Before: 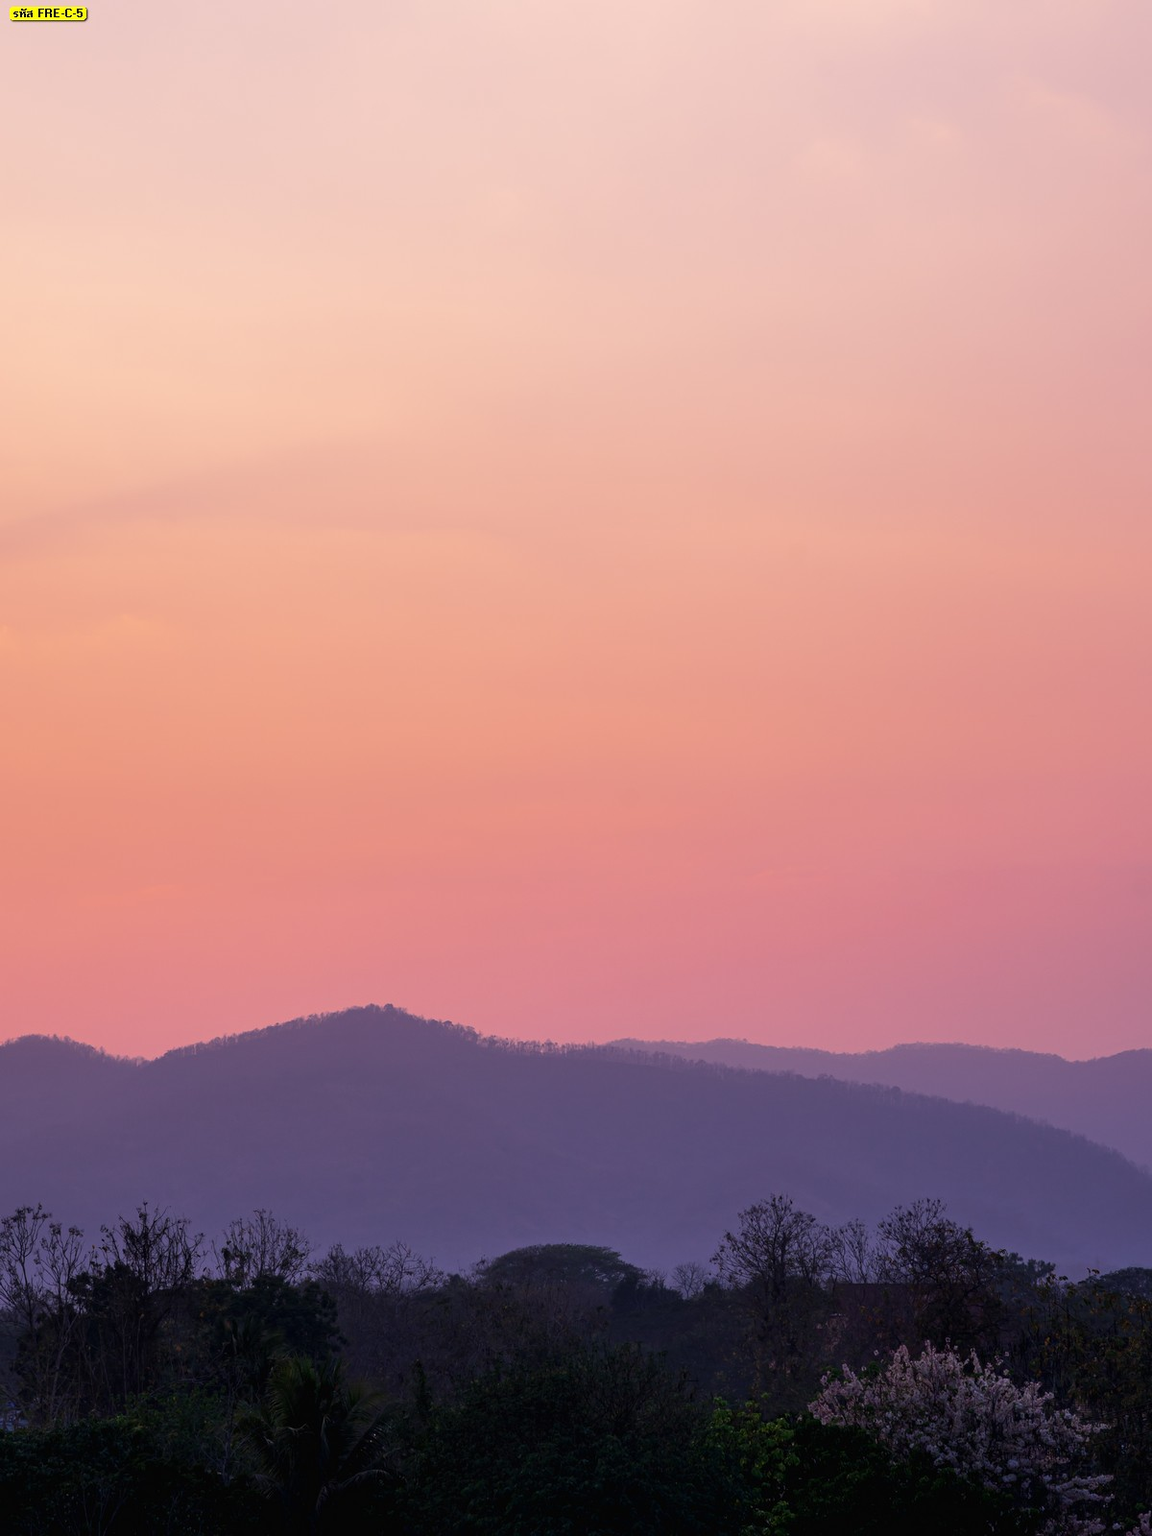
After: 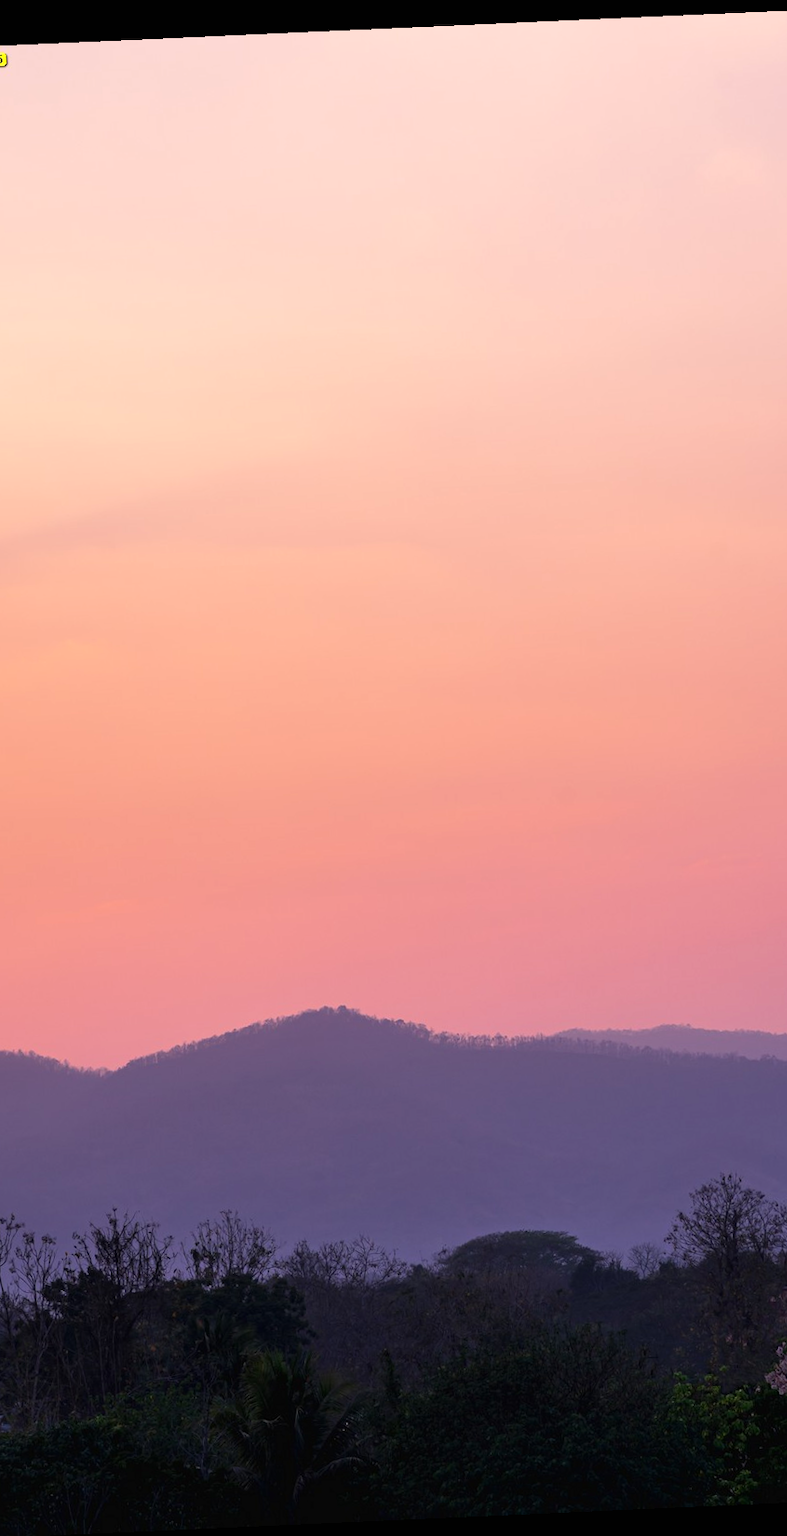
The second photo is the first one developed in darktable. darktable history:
rotate and perspective: rotation -2.56°, automatic cropping off
crop and rotate: left 6.617%, right 26.717%
exposure: black level correction 0, exposure 1.2 EV, compensate exposure bias true, compensate highlight preservation false
